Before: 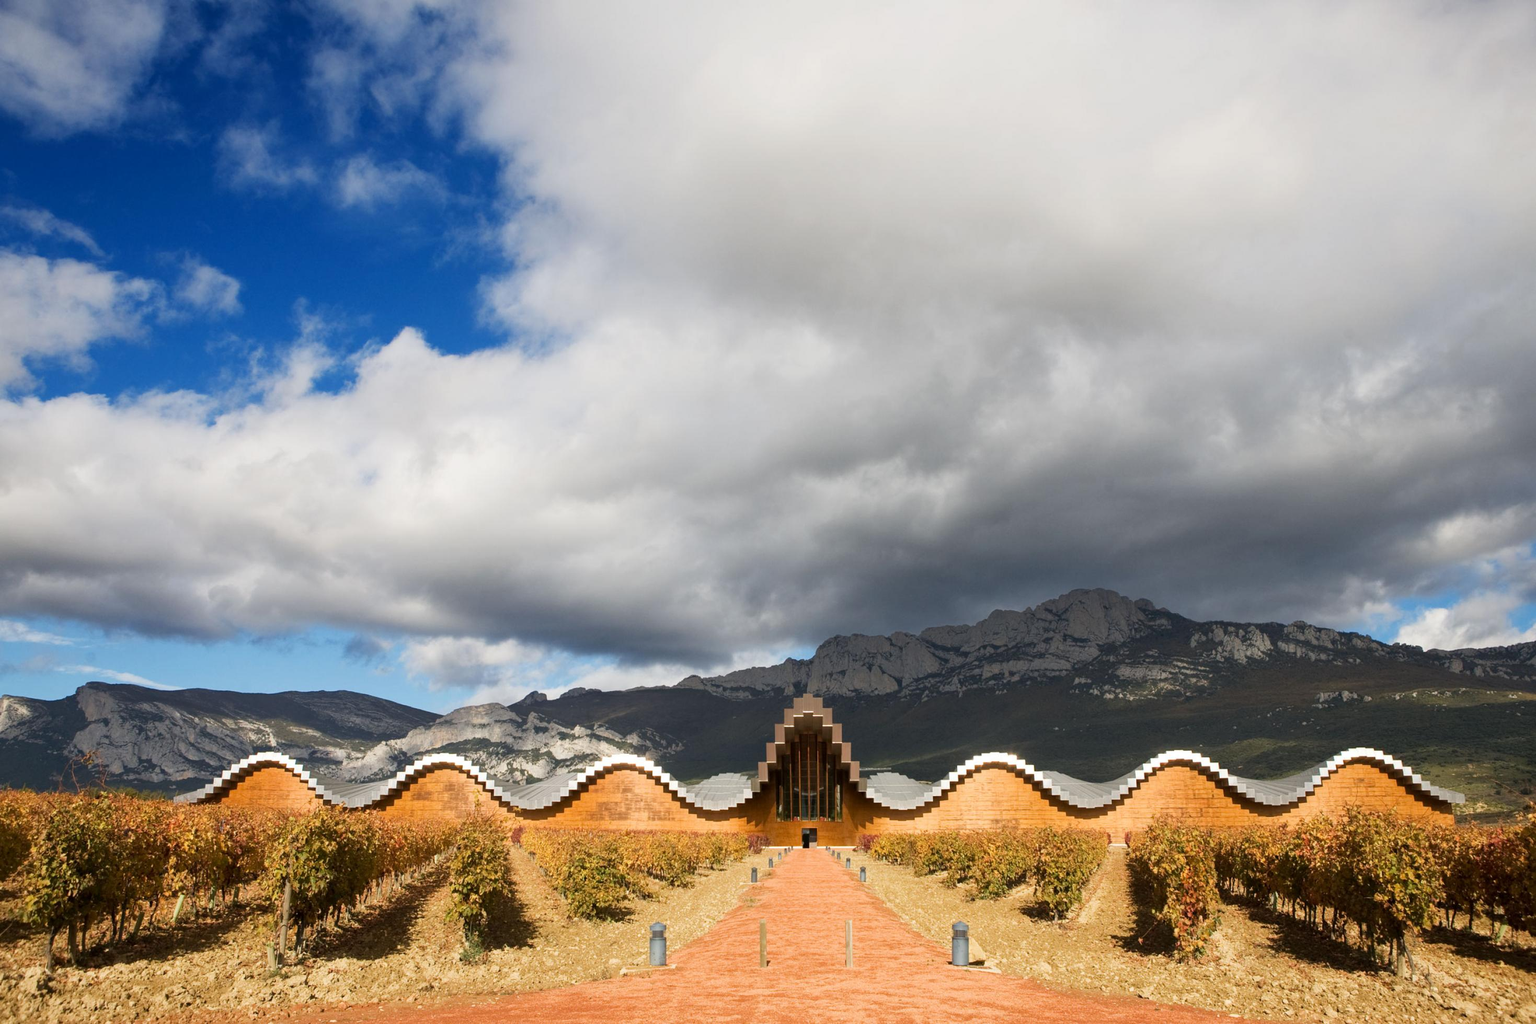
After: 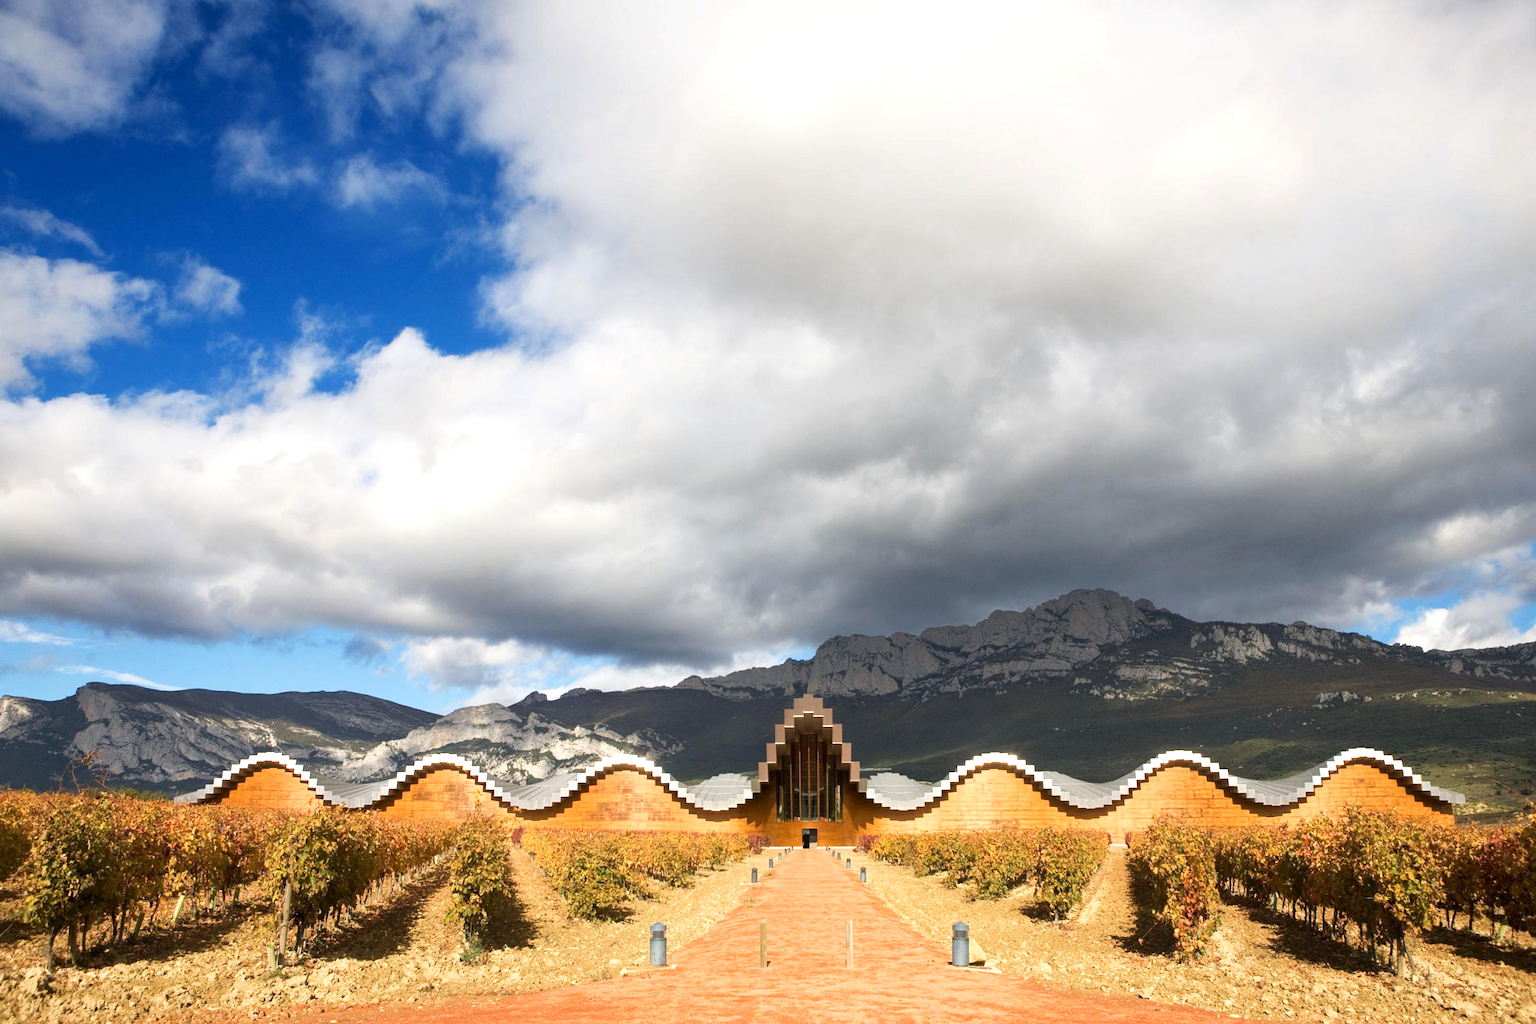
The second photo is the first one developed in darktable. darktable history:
exposure: exposure 0.433 EV, compensate exposure bias true, compensate highlight preservation false
